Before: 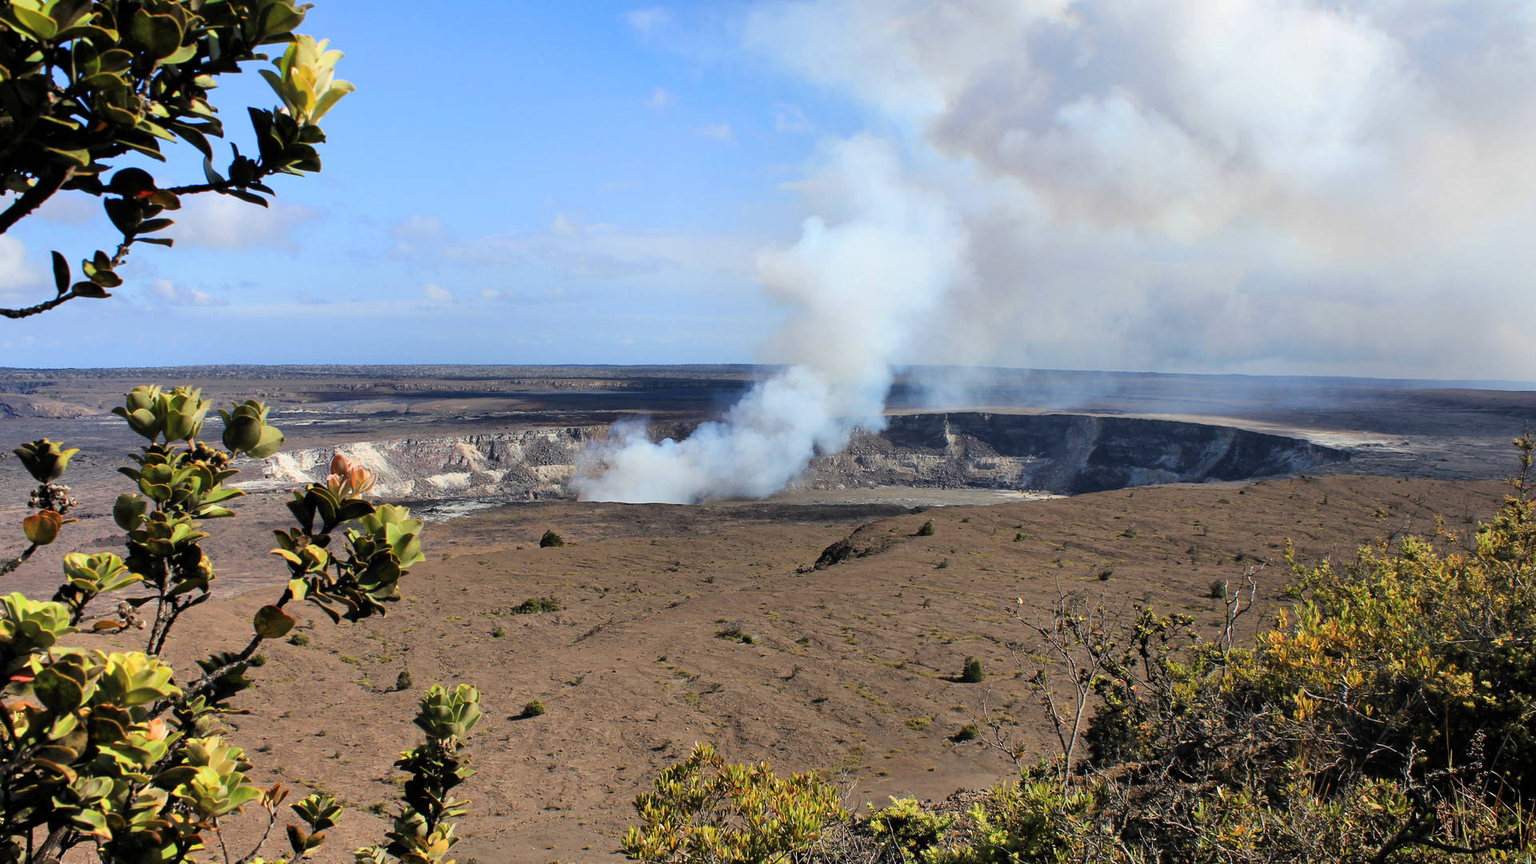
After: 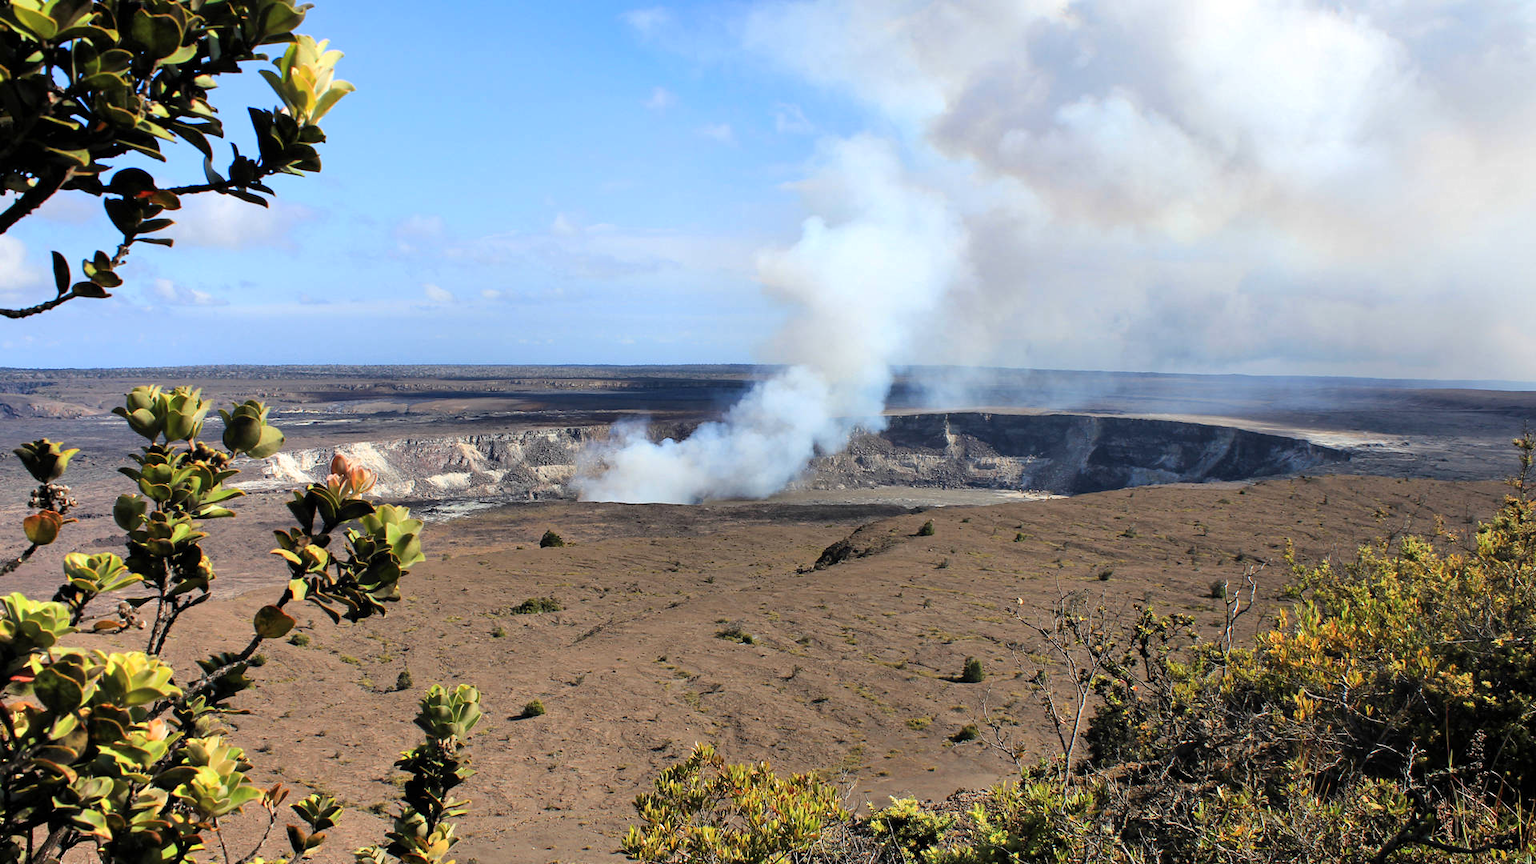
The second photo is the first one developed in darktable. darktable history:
levels: mode automatic, black 0.023%, white 99.97%, levels [0.062, 0.494, 0.925]
exposure: exposure 0.197 EV, compensate highlight preservation false
